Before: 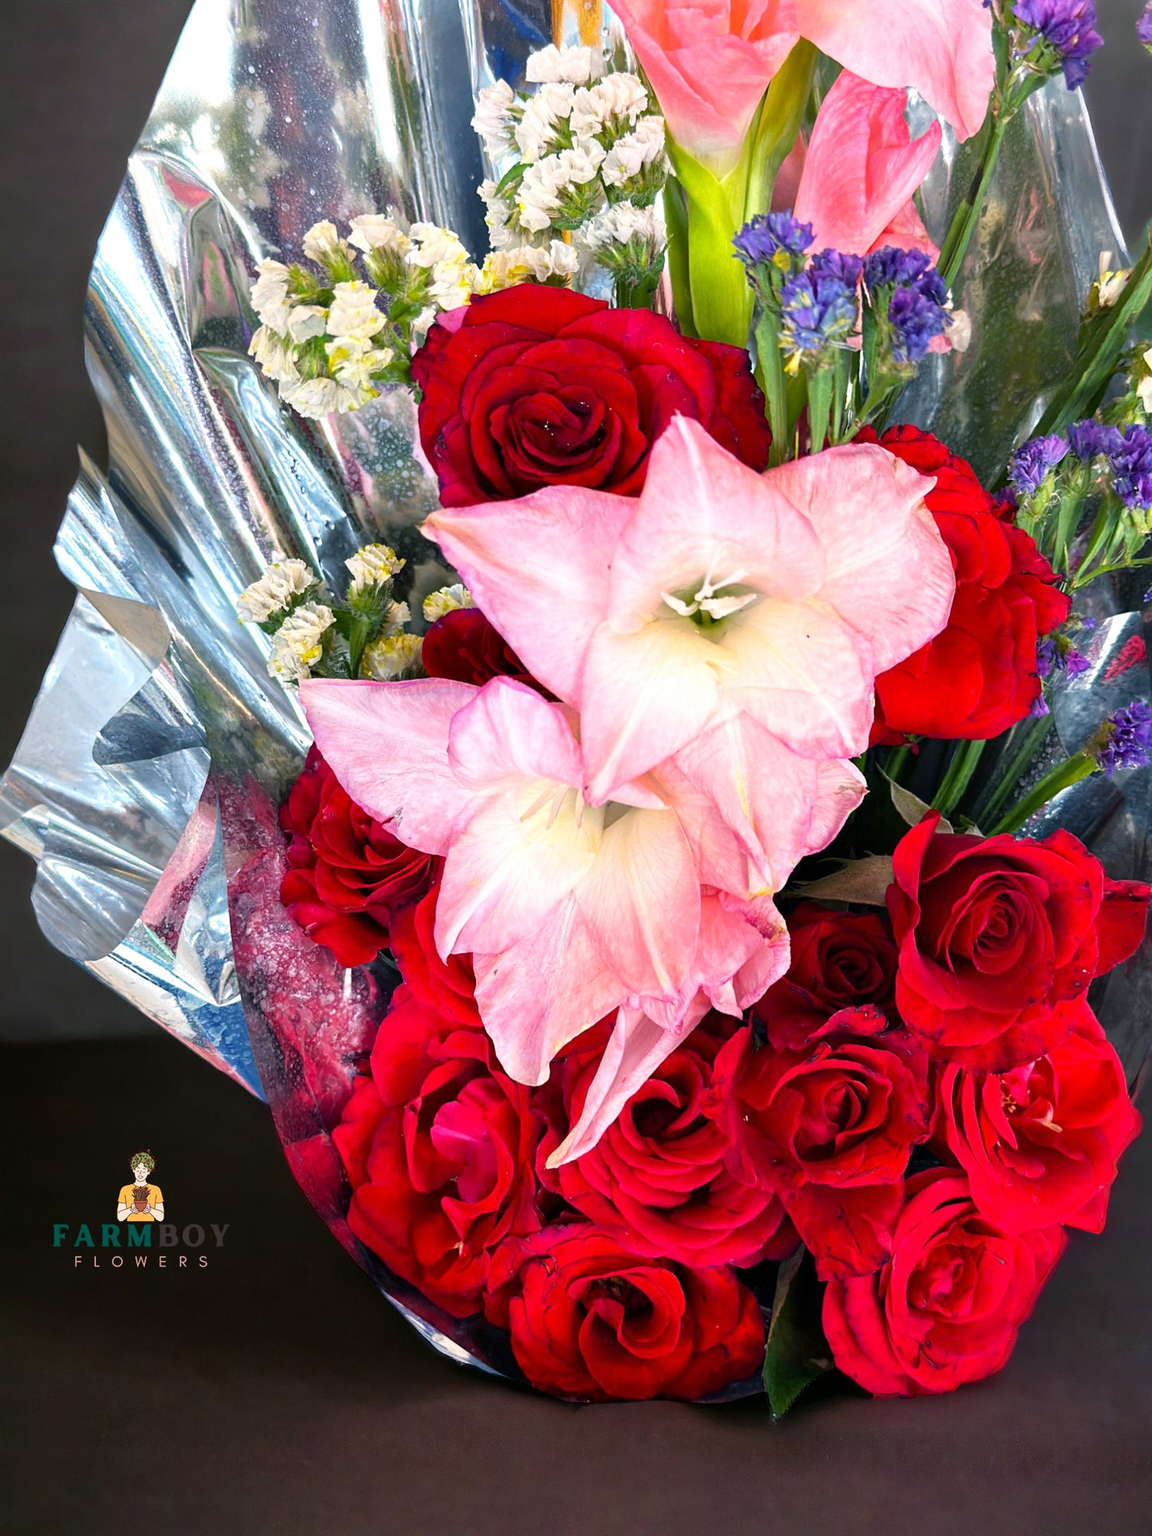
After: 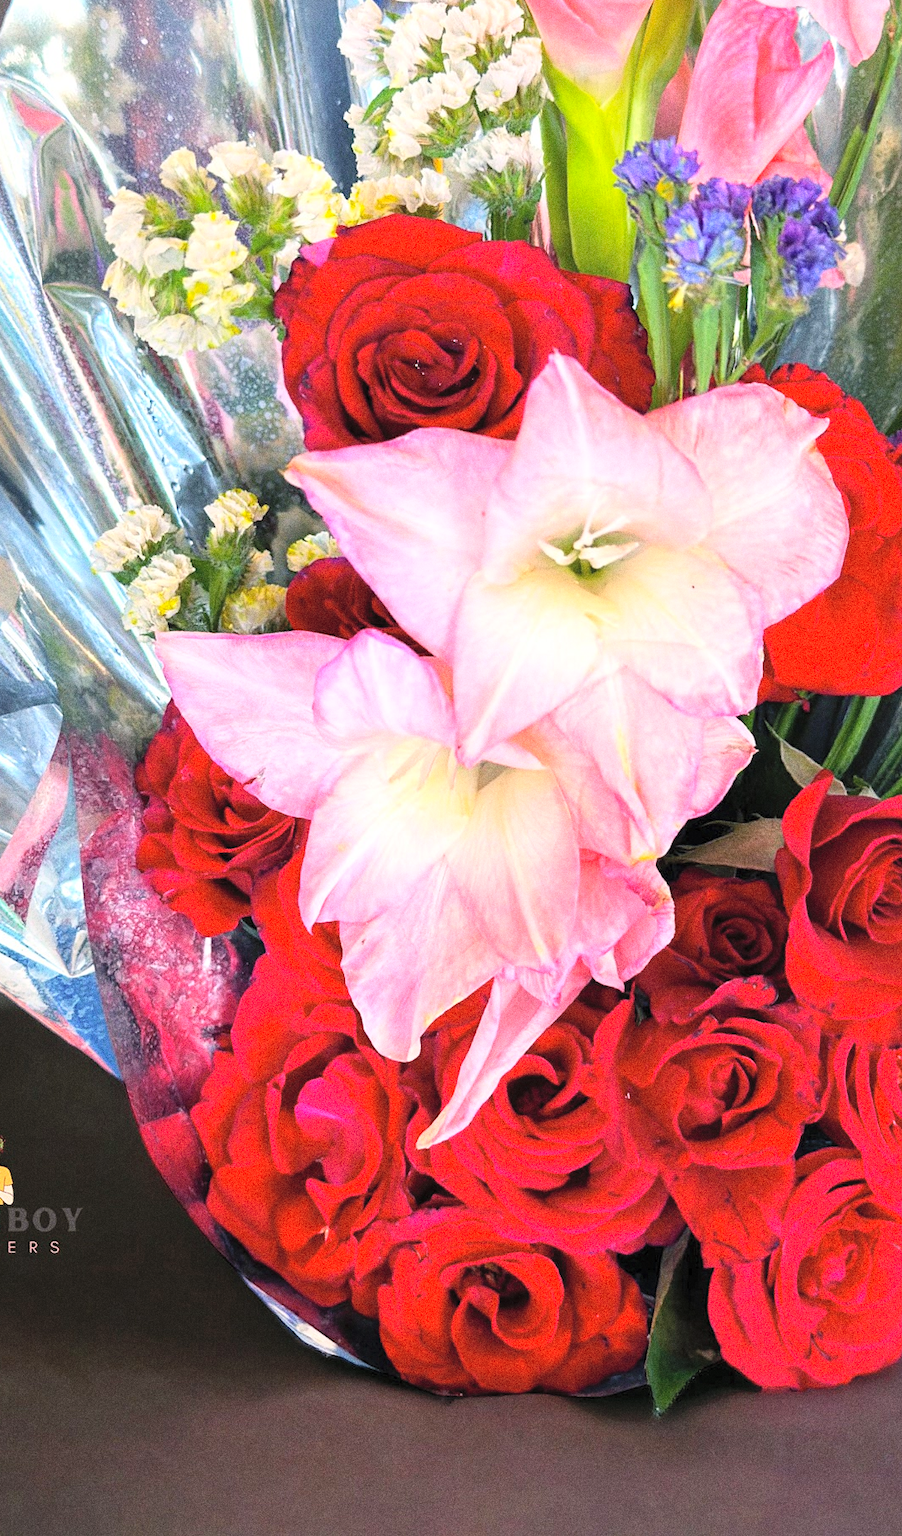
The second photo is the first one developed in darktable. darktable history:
crop and rotate: left 13.15%, top 5.251%, right 12.609%
contrast brightness saturation: contrast 0.1, brightness 0.3, saturation 0.14
grain: coarseness 0.09 ISO, strength 40%
